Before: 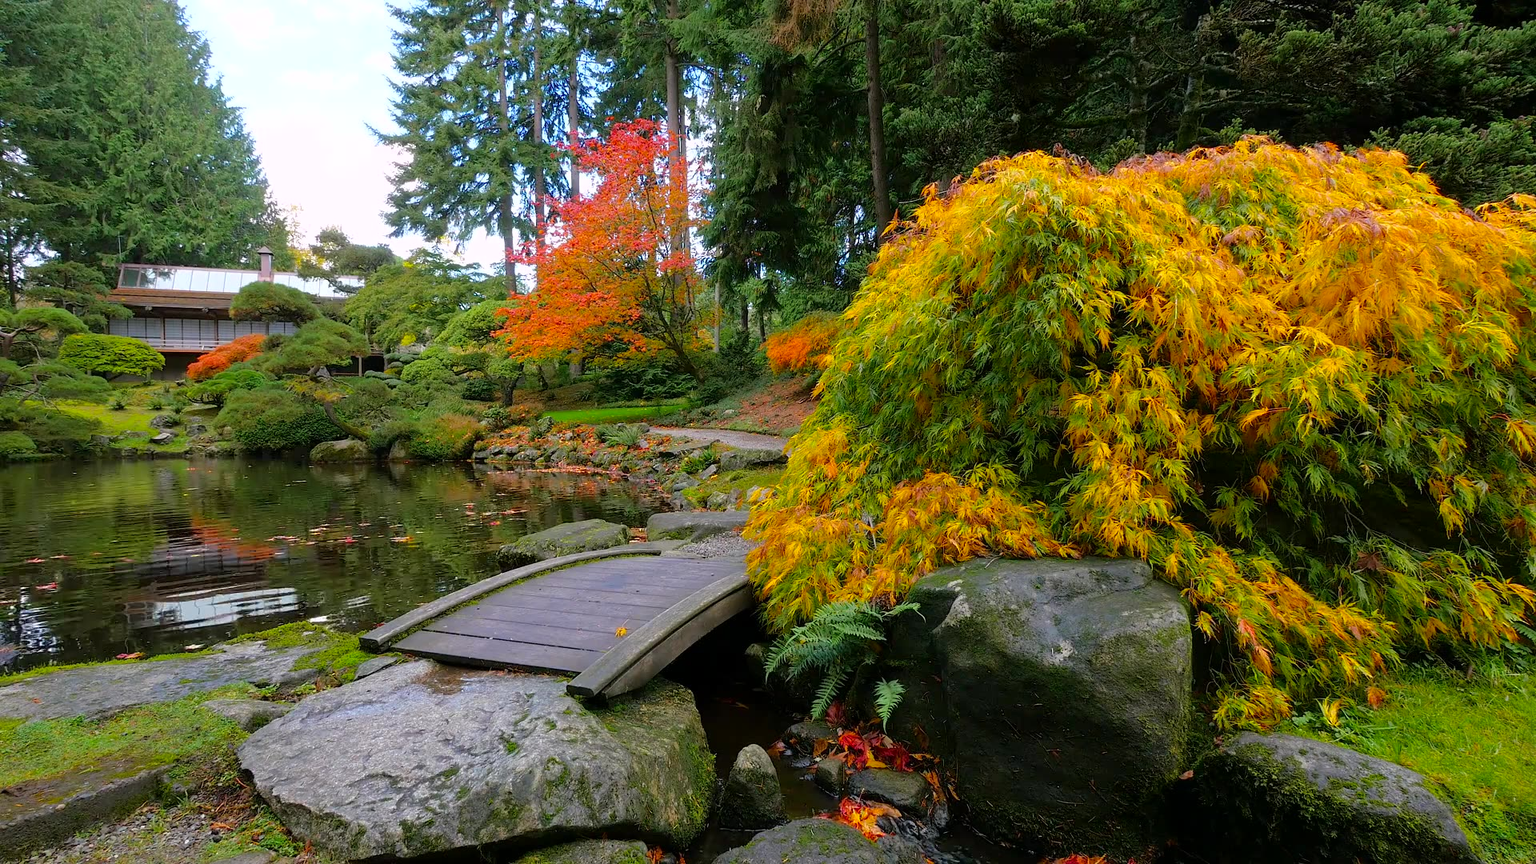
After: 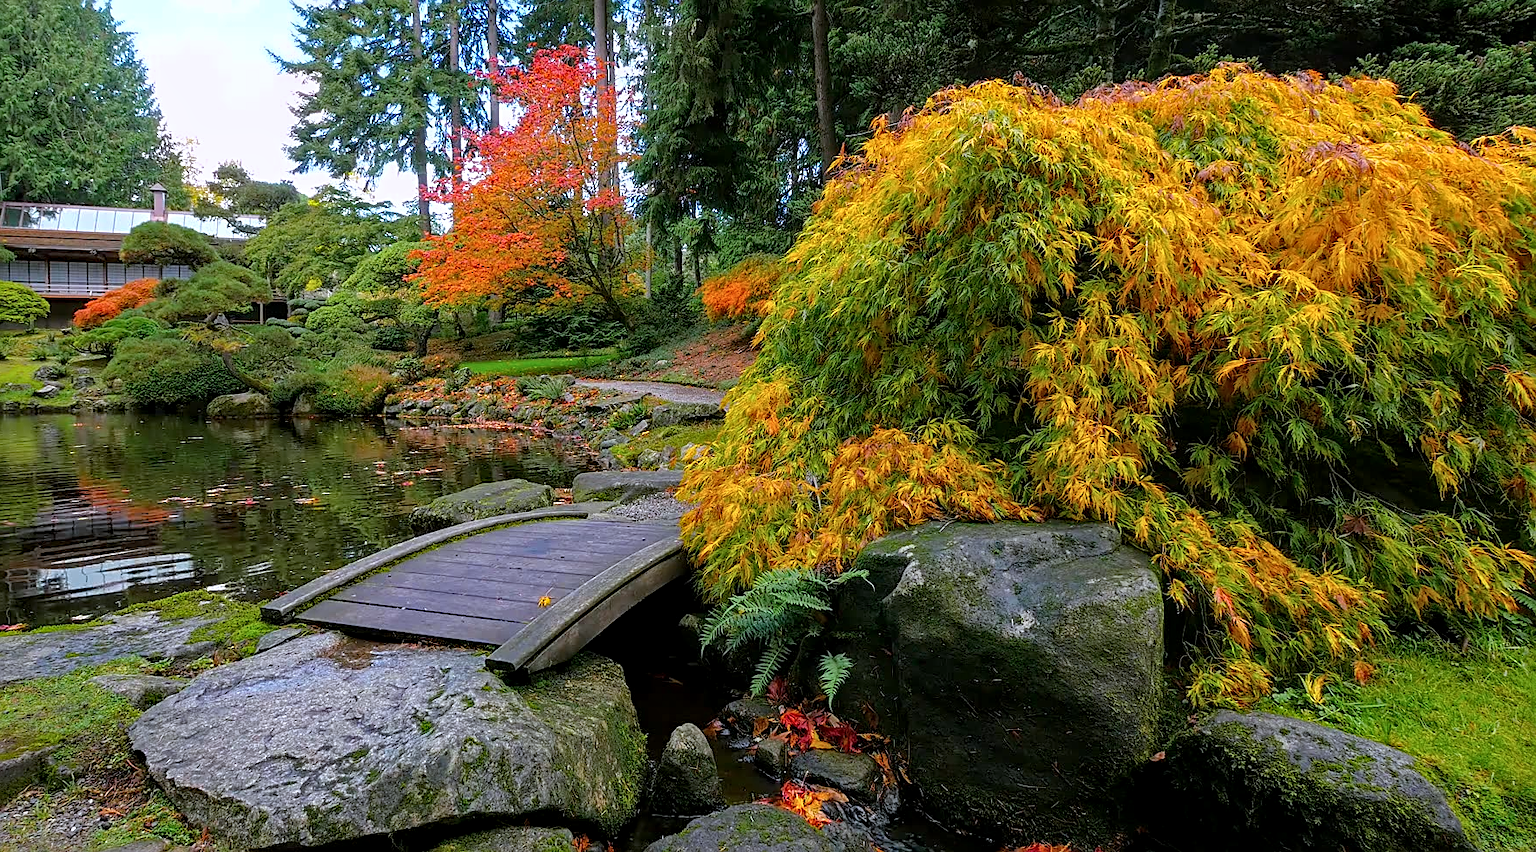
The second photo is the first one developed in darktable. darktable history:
sharpen: on, module defaults
color correction: highlights a* -0.696, highlights b* -8.12
haze removal: strength 0.302, distance 0.252, compatibility mode true, adaptive false
local contrast: on, module defaults
crop and rotate: left 7.792%, top 9.005%
